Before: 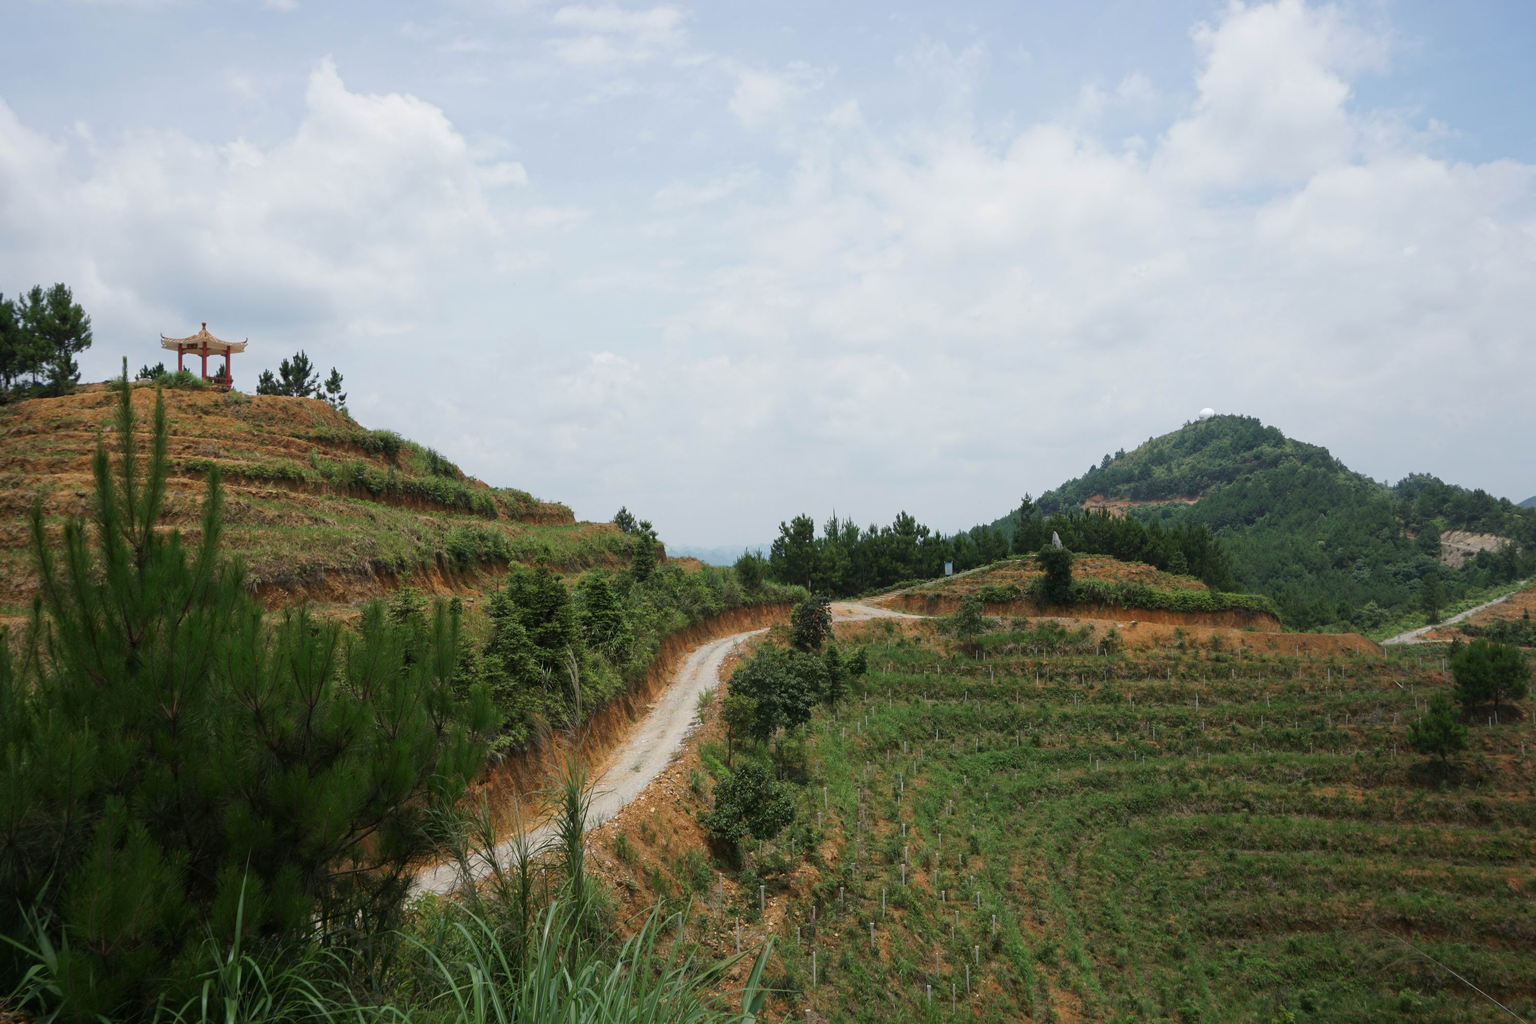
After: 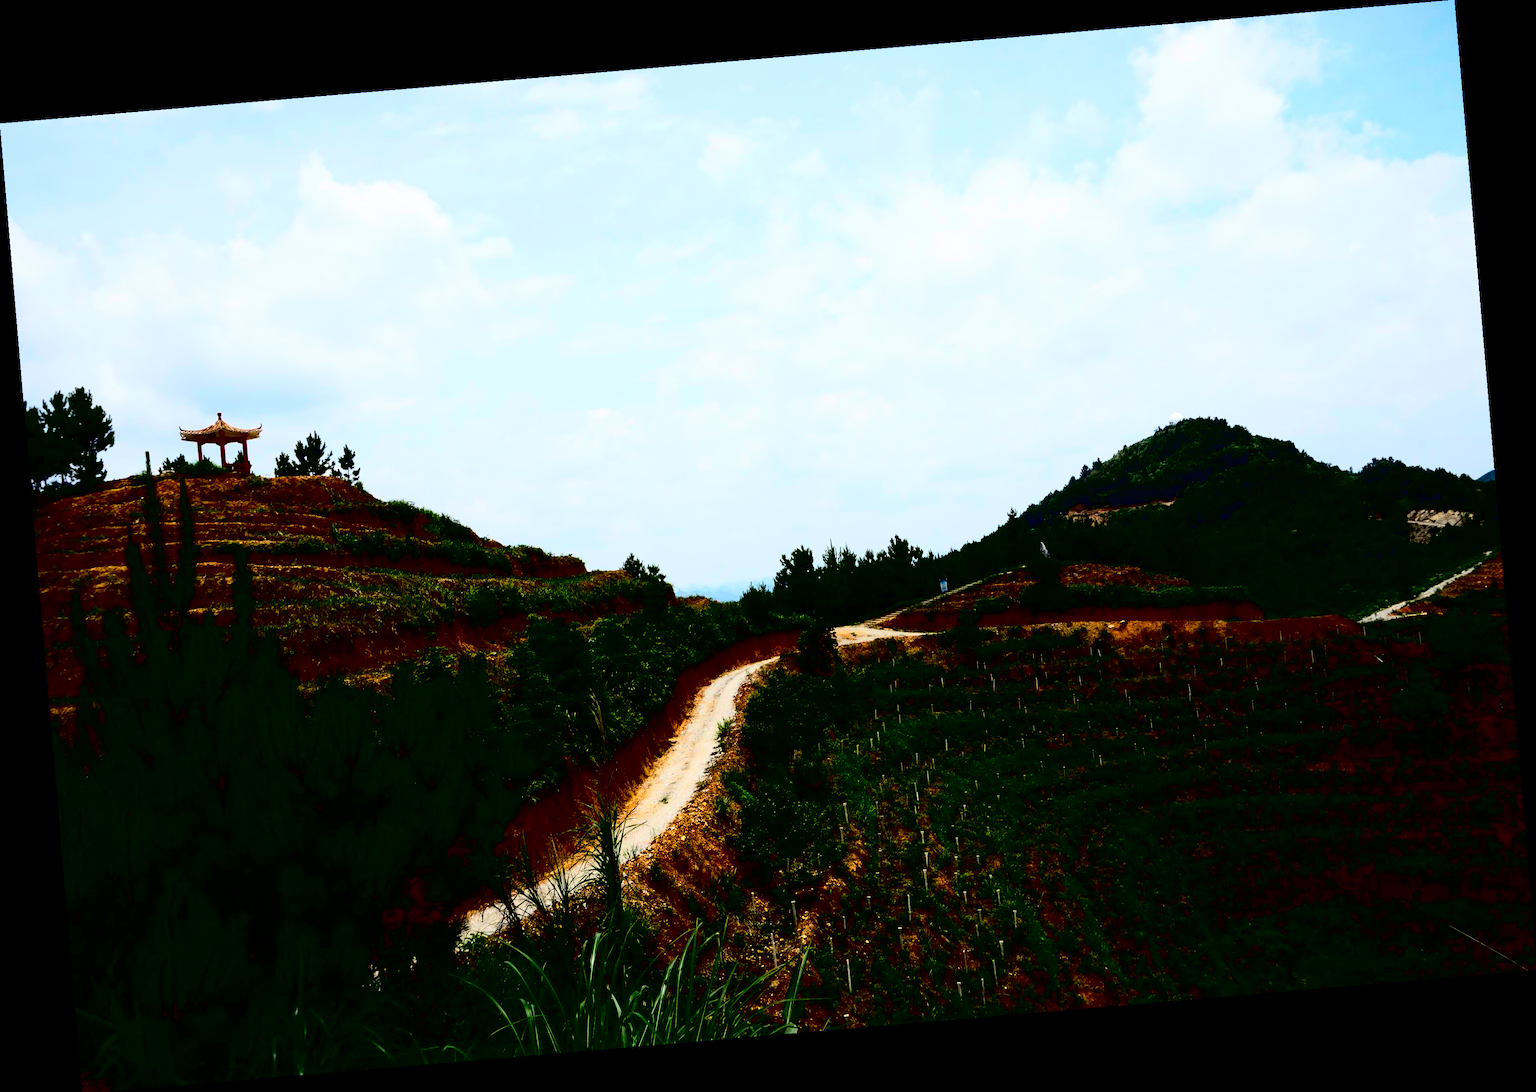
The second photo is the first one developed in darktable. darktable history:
contrast brightness saturation: contrast 0.77, brightness -1, saturation 1
exposure: exposure 0.2 EV, compensate highlight preservation false
rotate and perspective: rotation -4.86°, automatic cropping off
